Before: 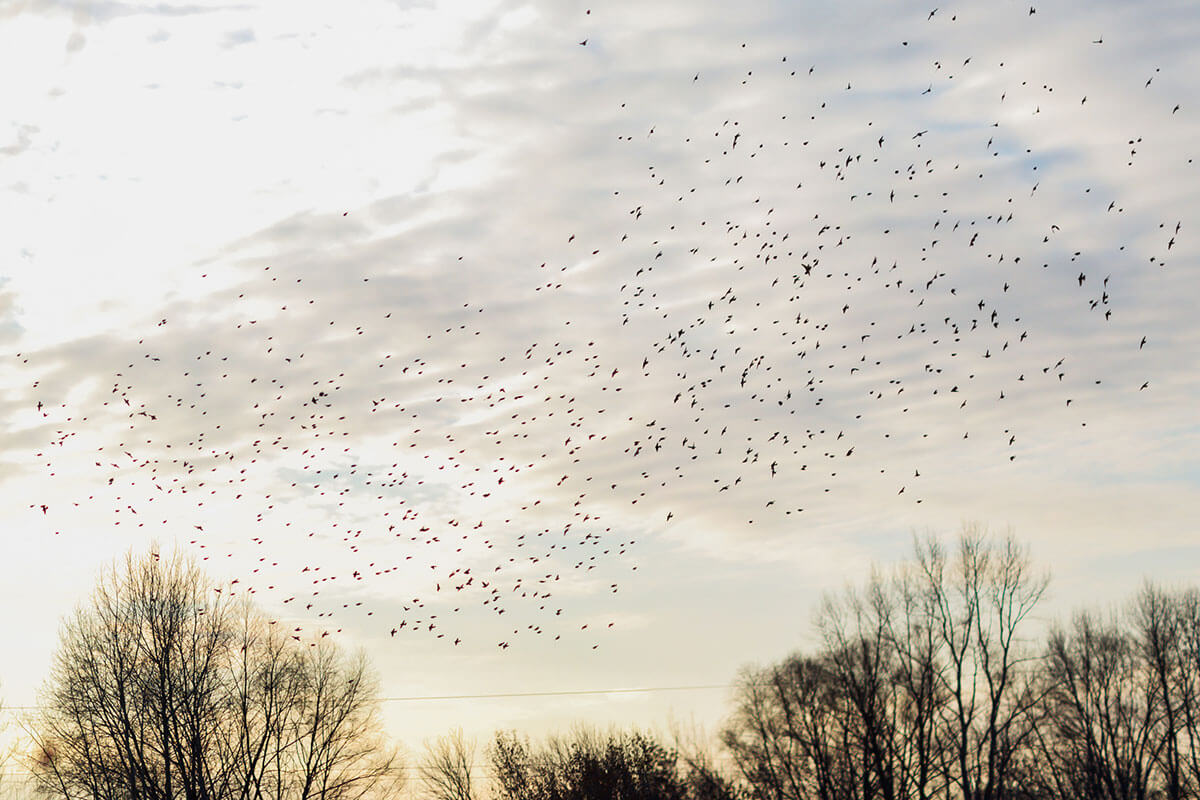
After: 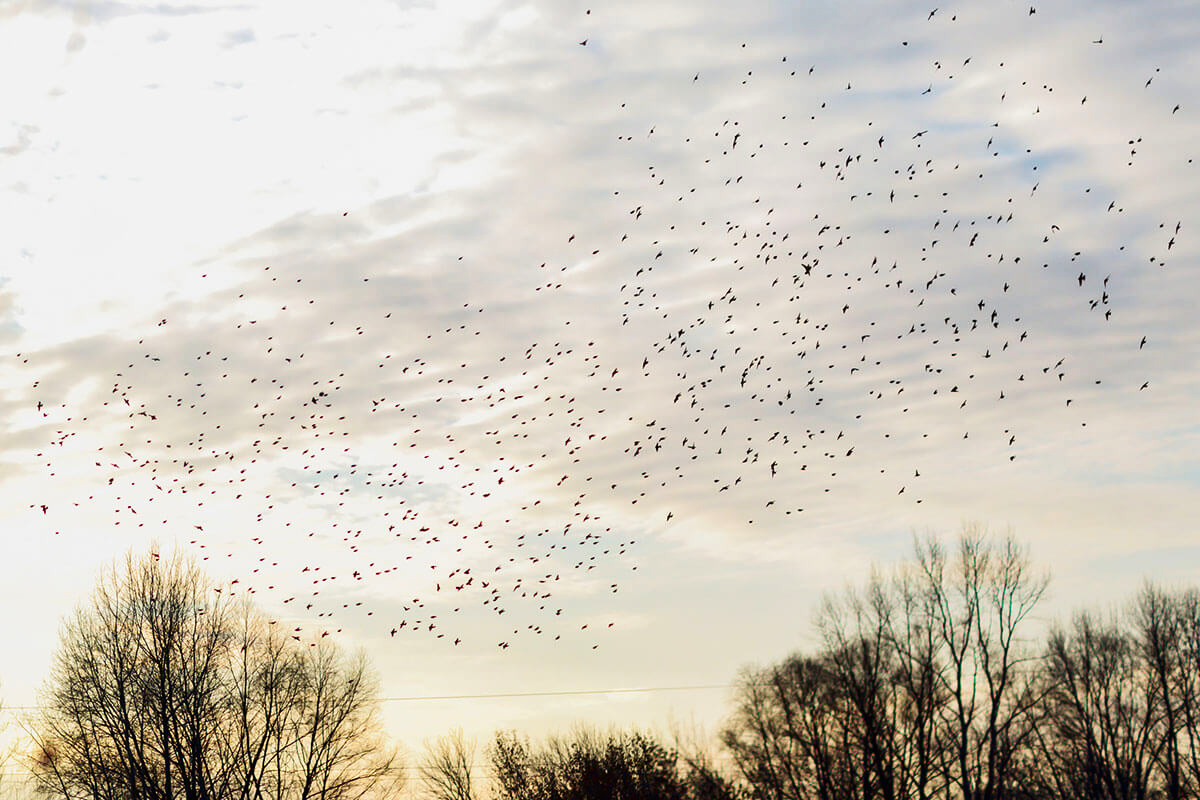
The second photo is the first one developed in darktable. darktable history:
contrast brightness saturation: contrast 0.134, brightness -0.063, saturation 0.158
base curve: preserve colors none
